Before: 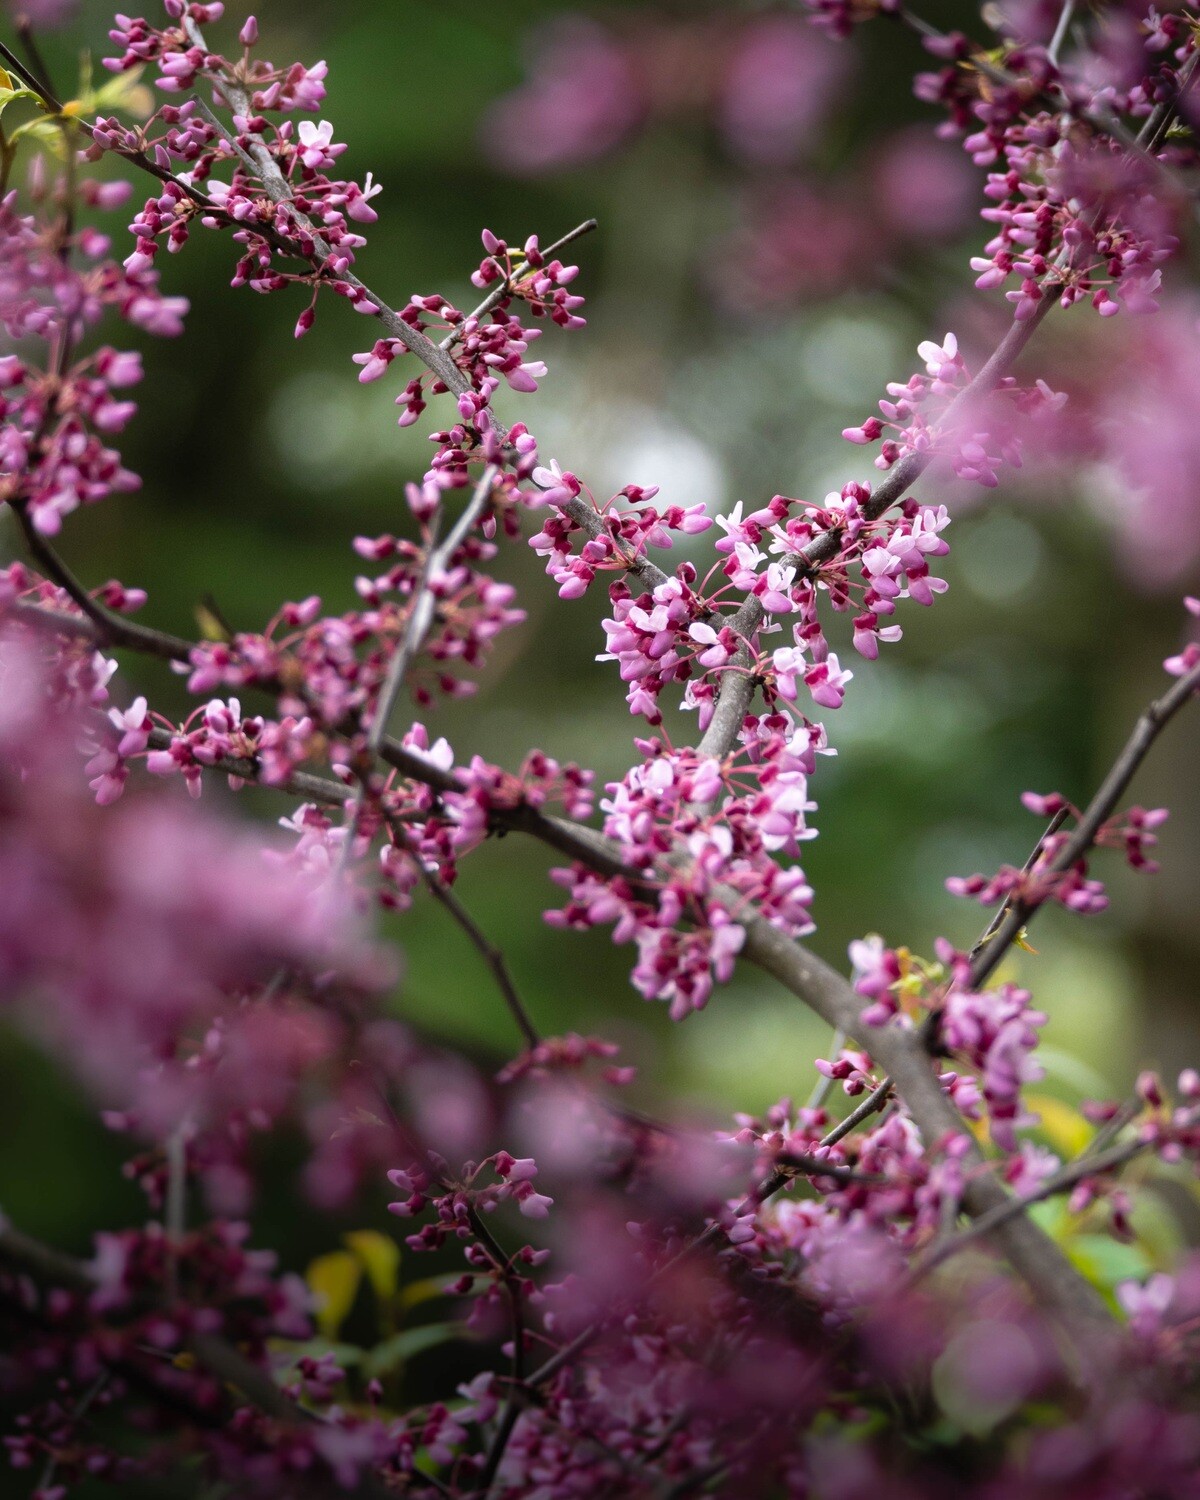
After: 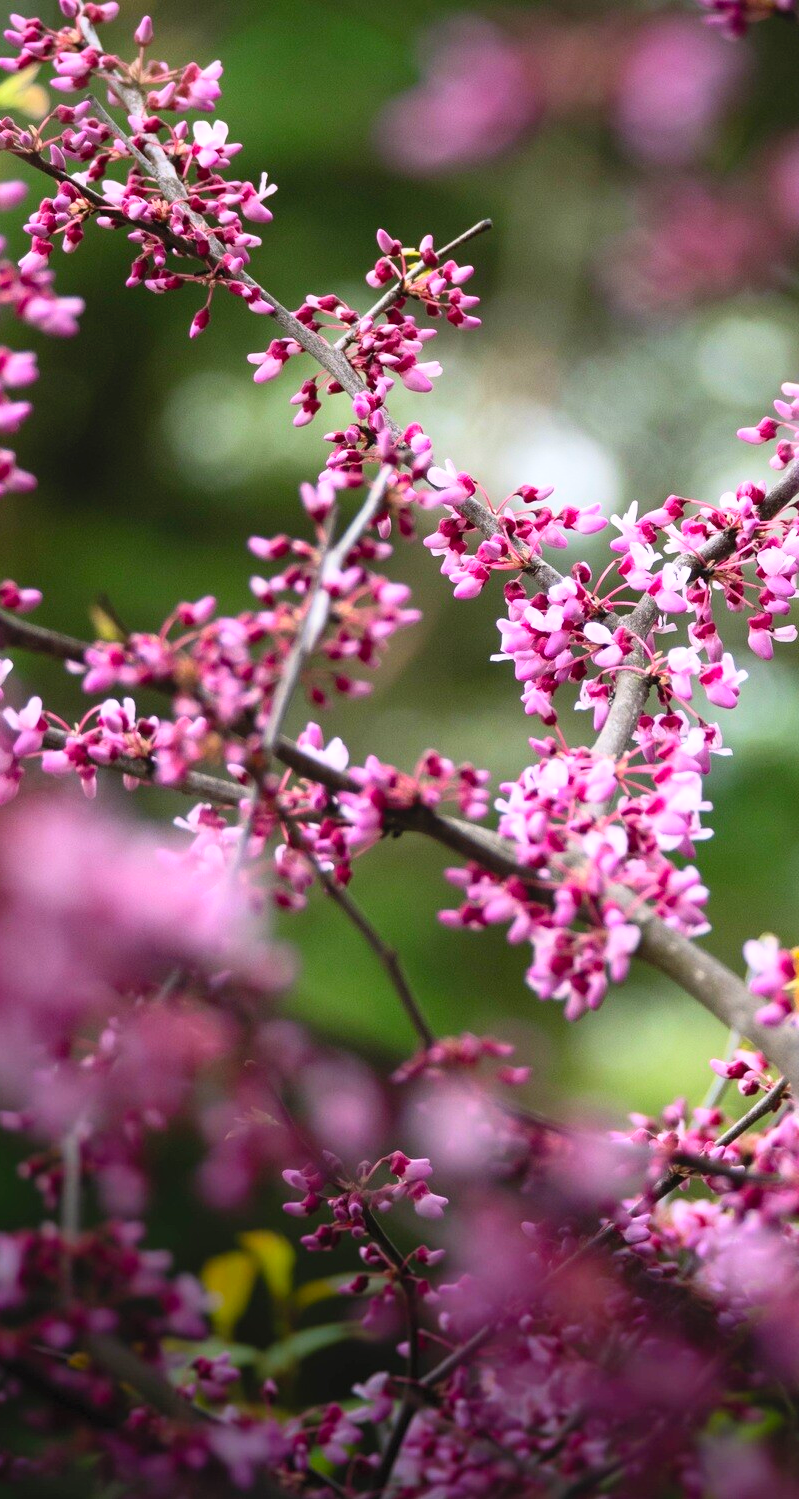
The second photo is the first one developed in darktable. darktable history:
crop and rotate: left 8.786%, right 24.548%
contrast brightness saturation: contrast 0.24, brightness 0.26, saturation 0.39
